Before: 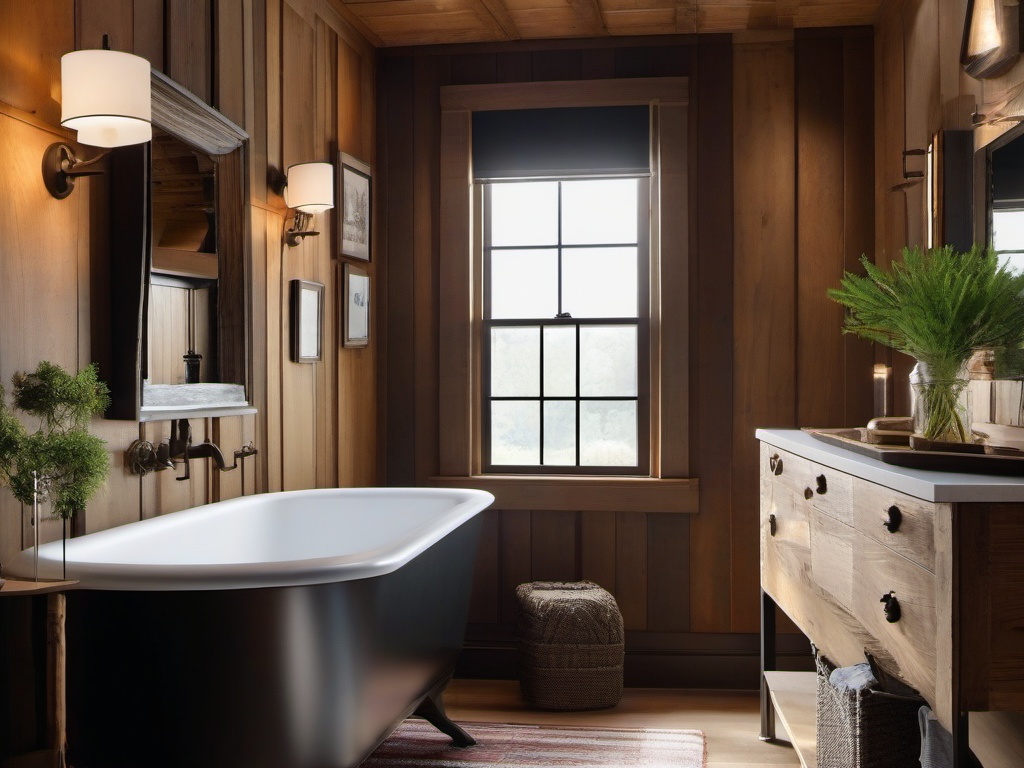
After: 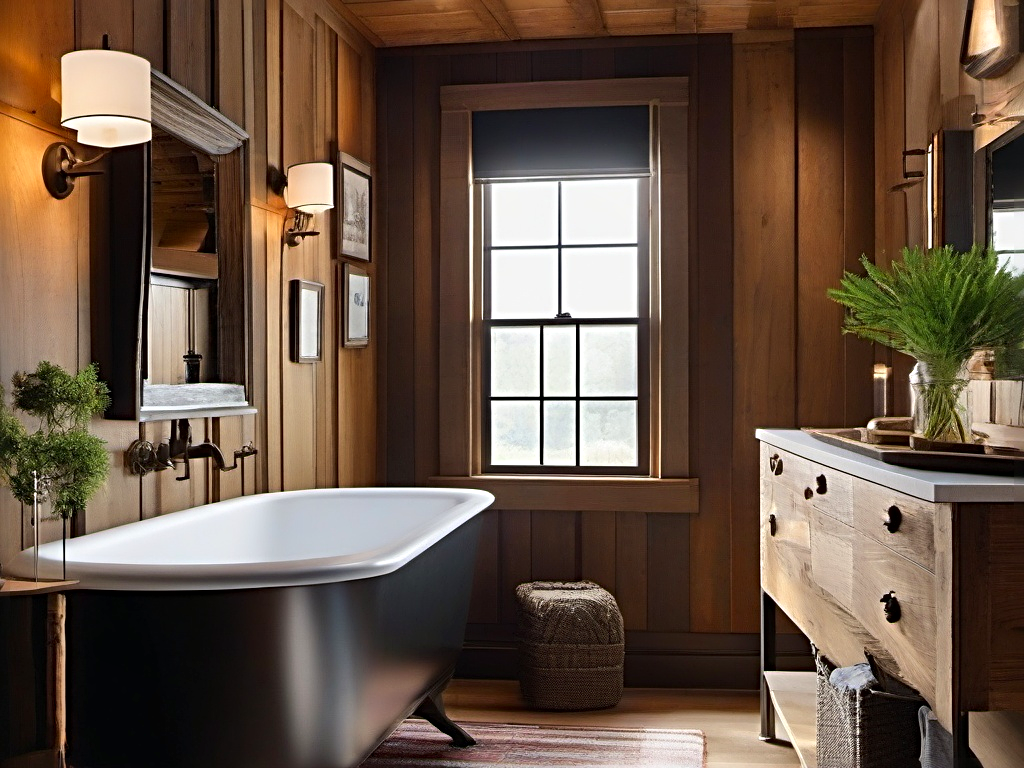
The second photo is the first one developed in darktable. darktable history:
shadows and highlights: radius 119.35, shadows 42.29, highlights -62.2, soften with gaussian
contrast brightness saturation: contrast 0.04, saturation 0.157
sharpen: radius 3.985
